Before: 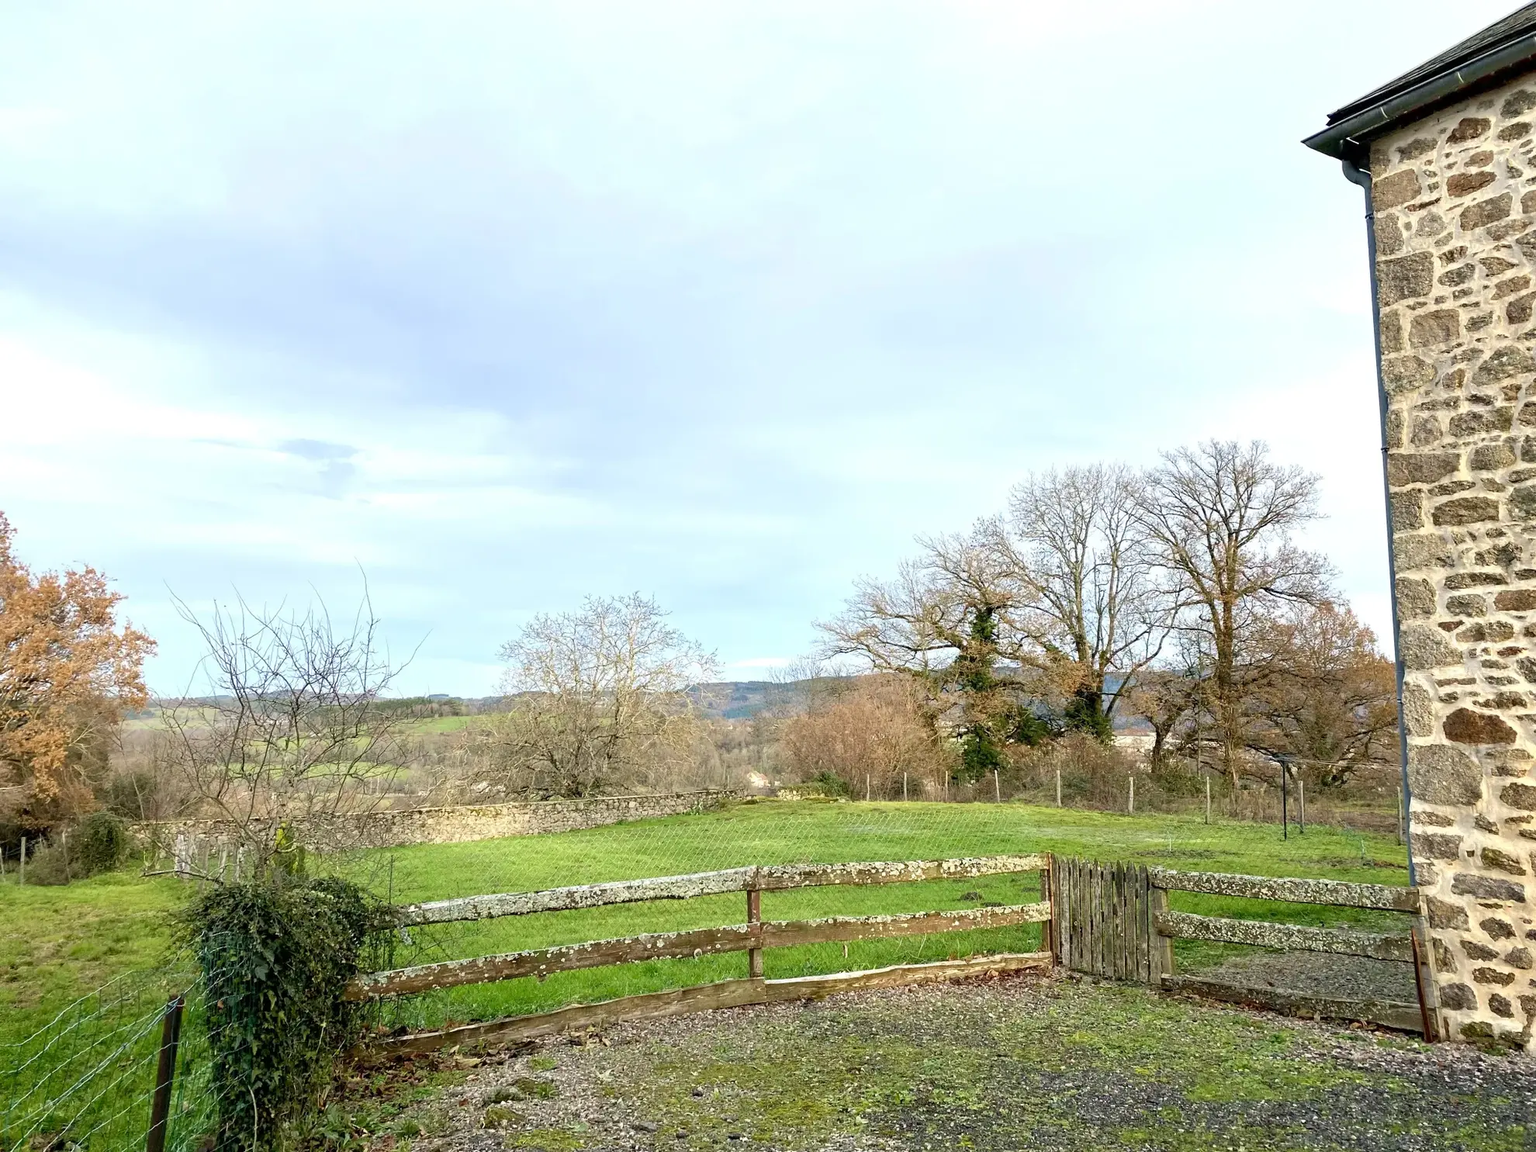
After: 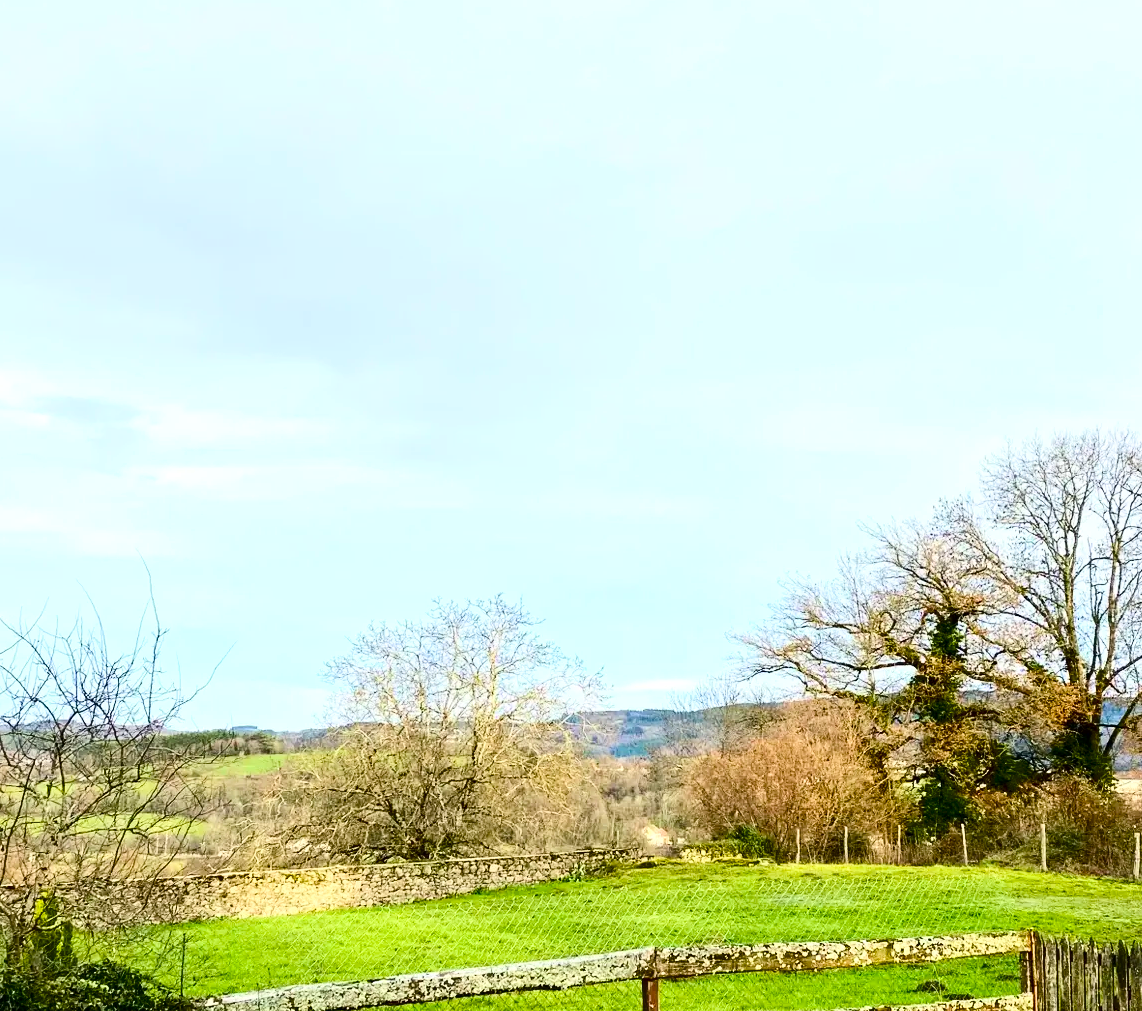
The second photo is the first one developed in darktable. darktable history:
crop: left 16.213%, top 11.397%, right 26.088%, bottom 20.508%
velvia: strength 32.63%, mid-tones bias 0.204
contrast brightness saturation: contrast 0.337, brightness -0.073, saturation 0.17
